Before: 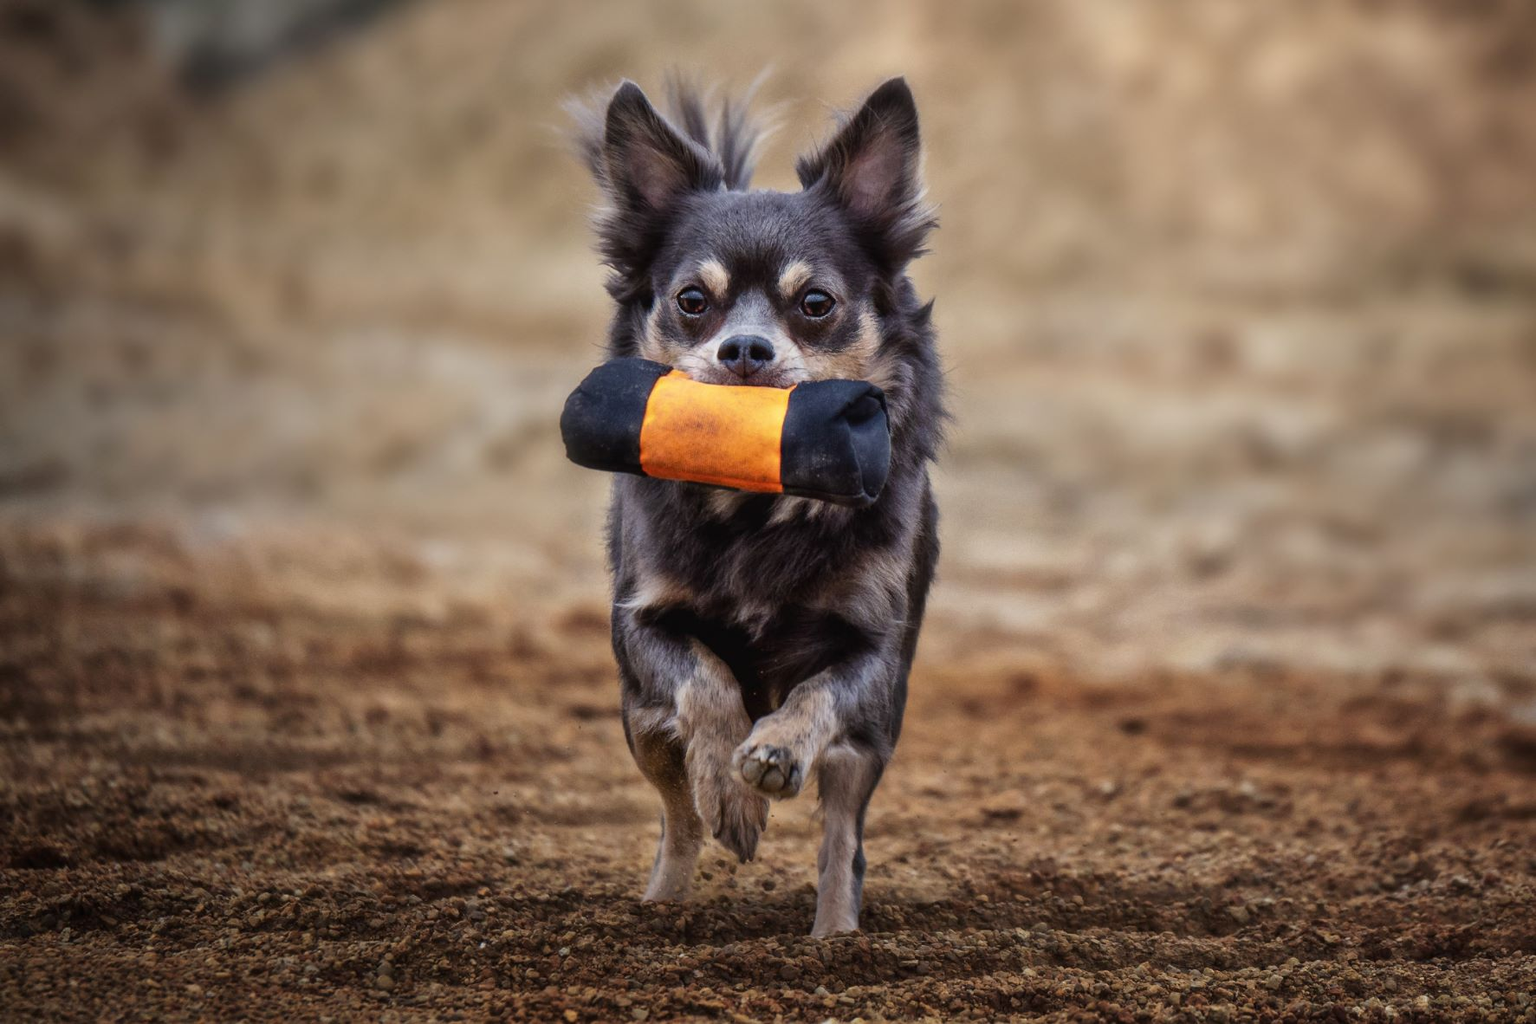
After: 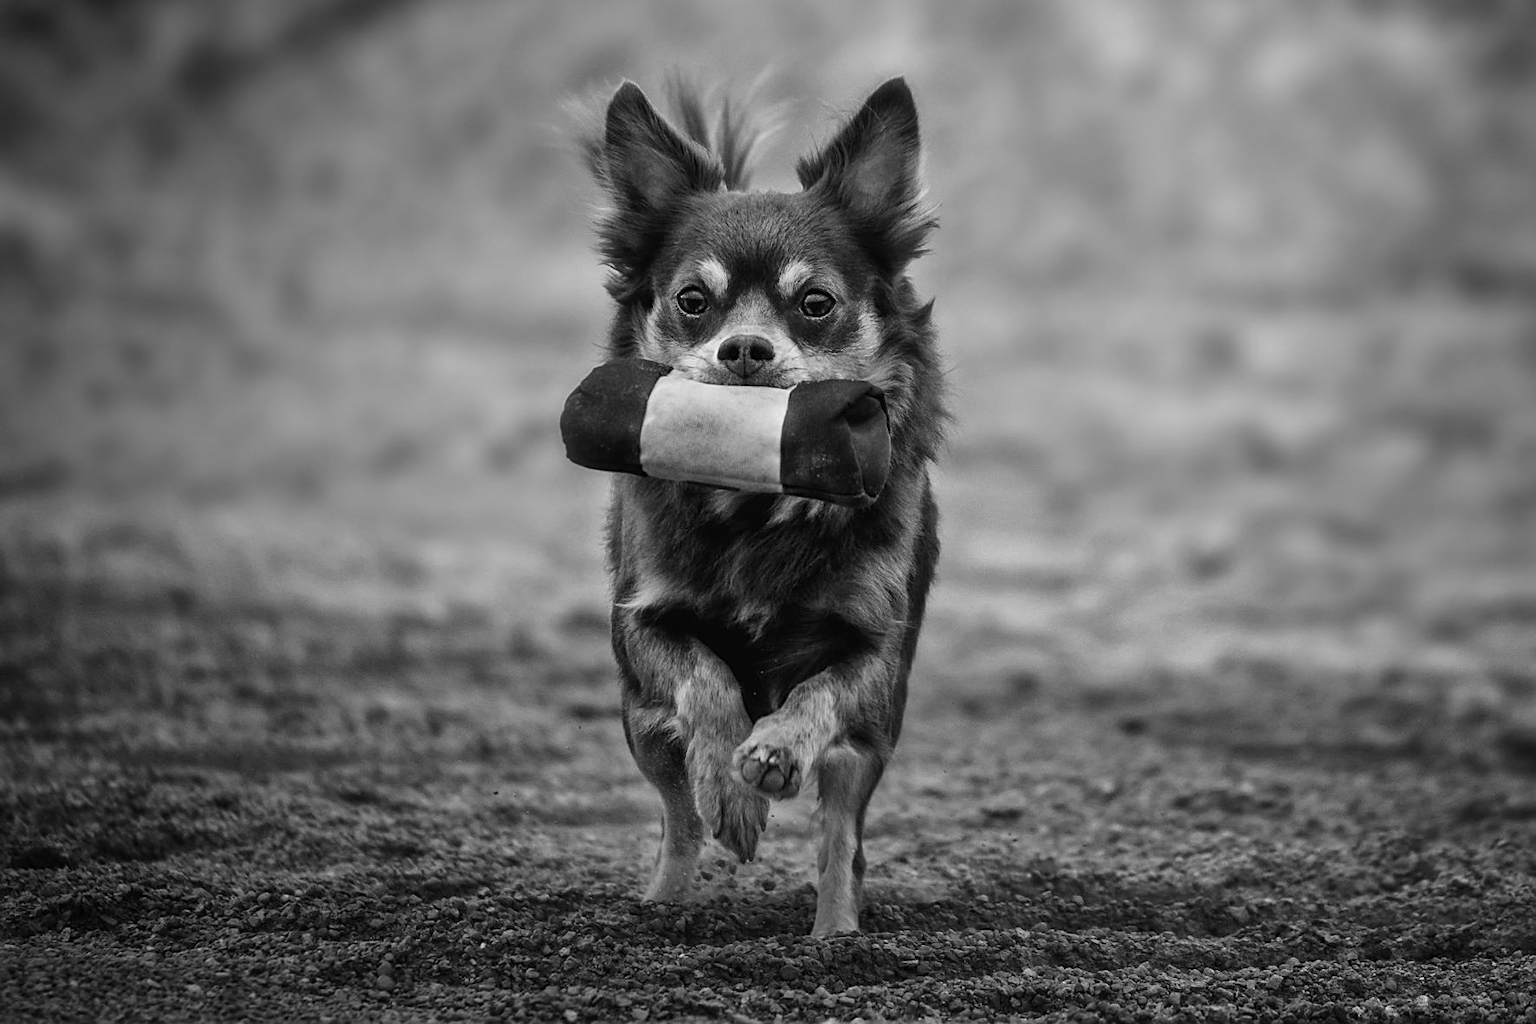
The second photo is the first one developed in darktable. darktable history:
levels: mode automatic, gray 50.8%
monochrome: on, module defaults
sharpen: on, module defaults
